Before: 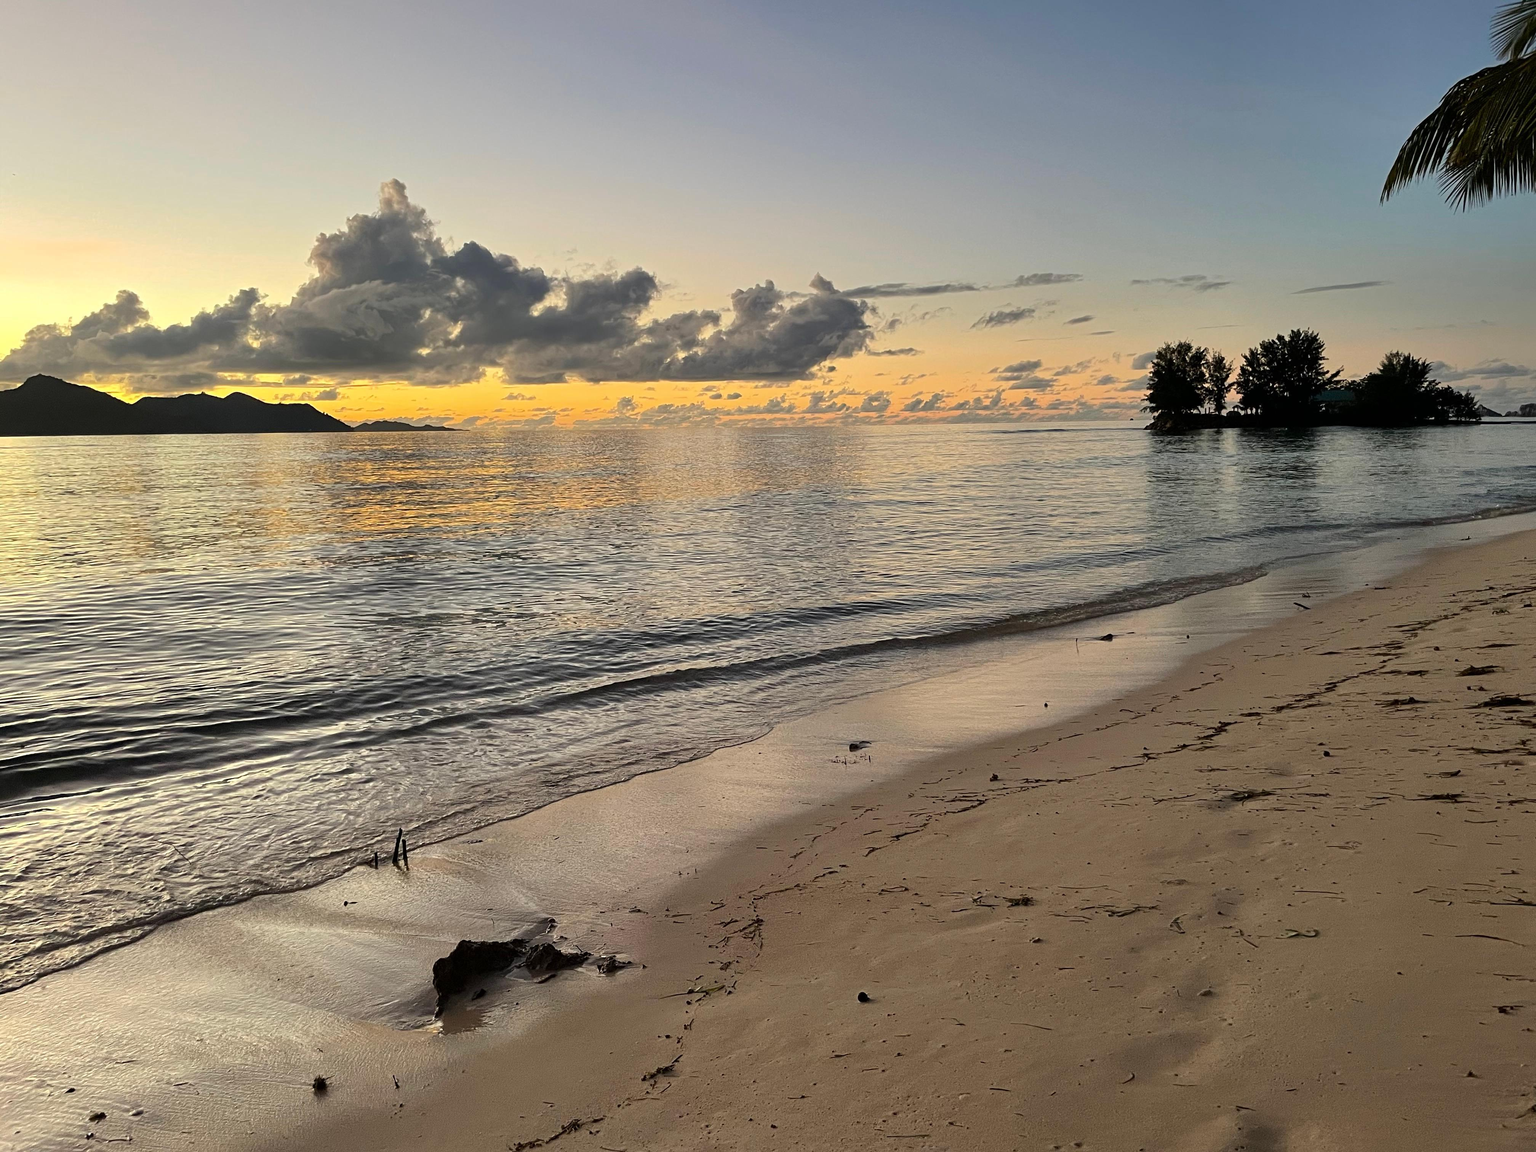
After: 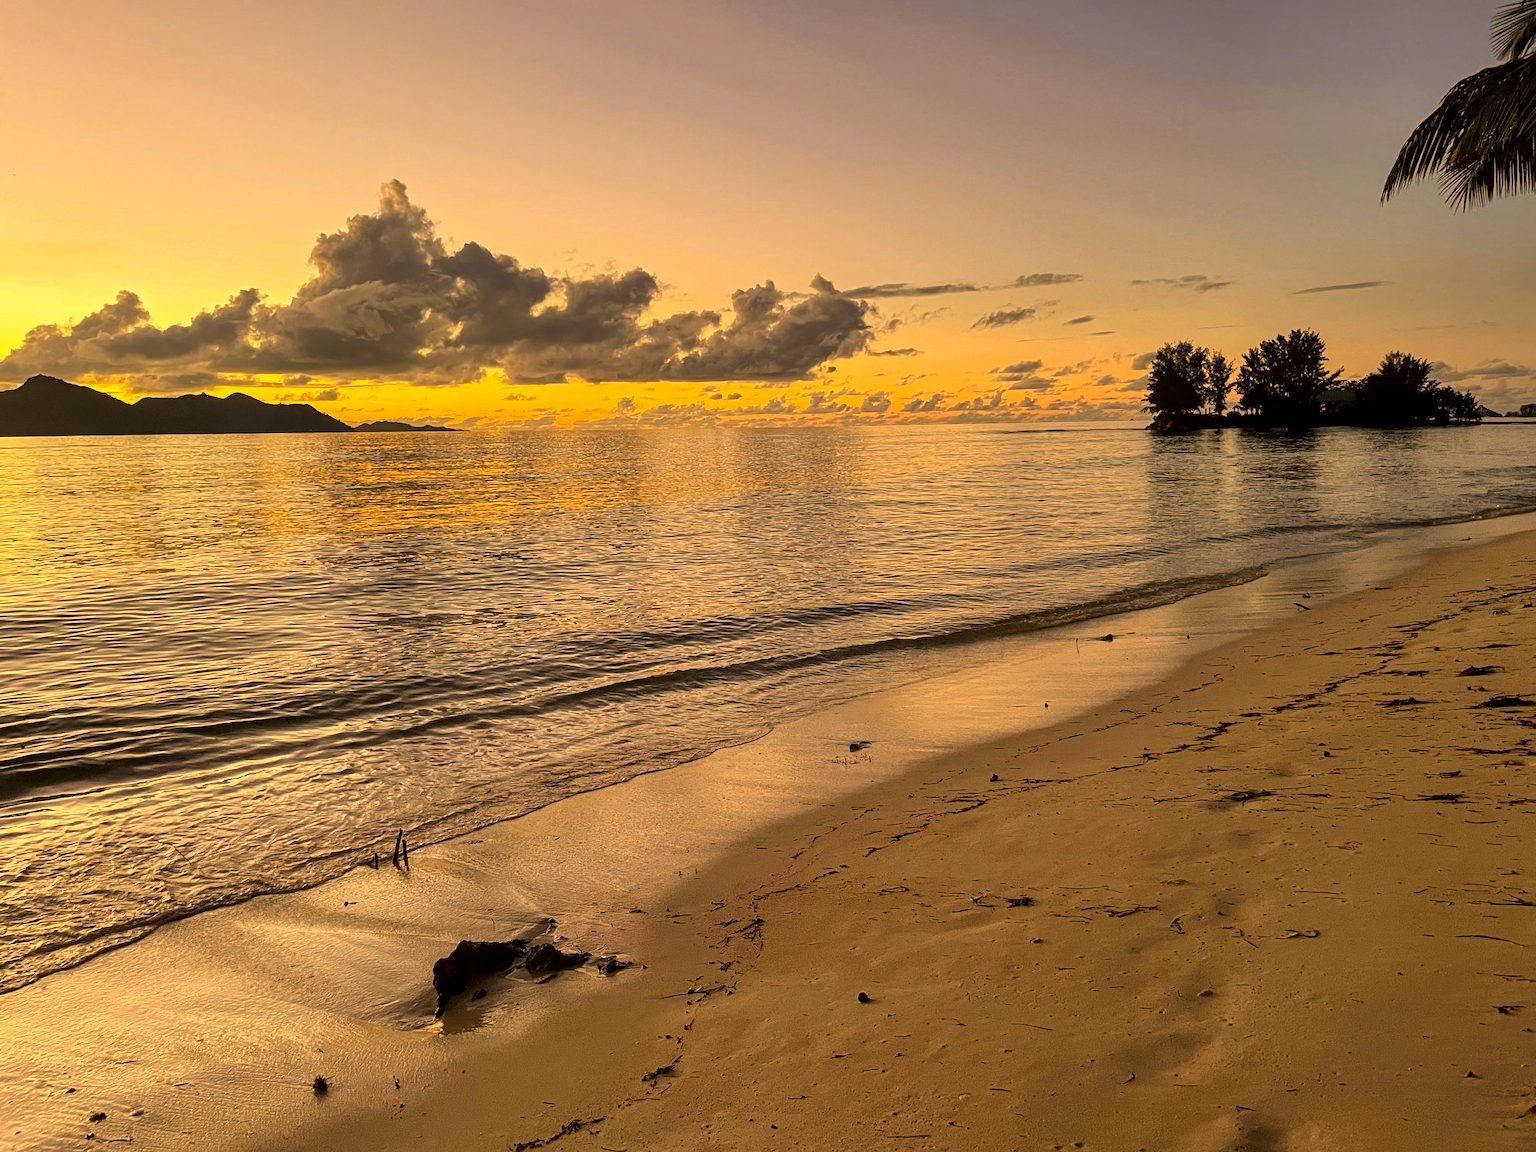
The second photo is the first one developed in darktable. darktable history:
color correction: highlights a* 18.19, highlights b* 35.68, shadows a* 1.71, shadows b* 6.62, saturation 1.03
local contrast: on, module defaults
